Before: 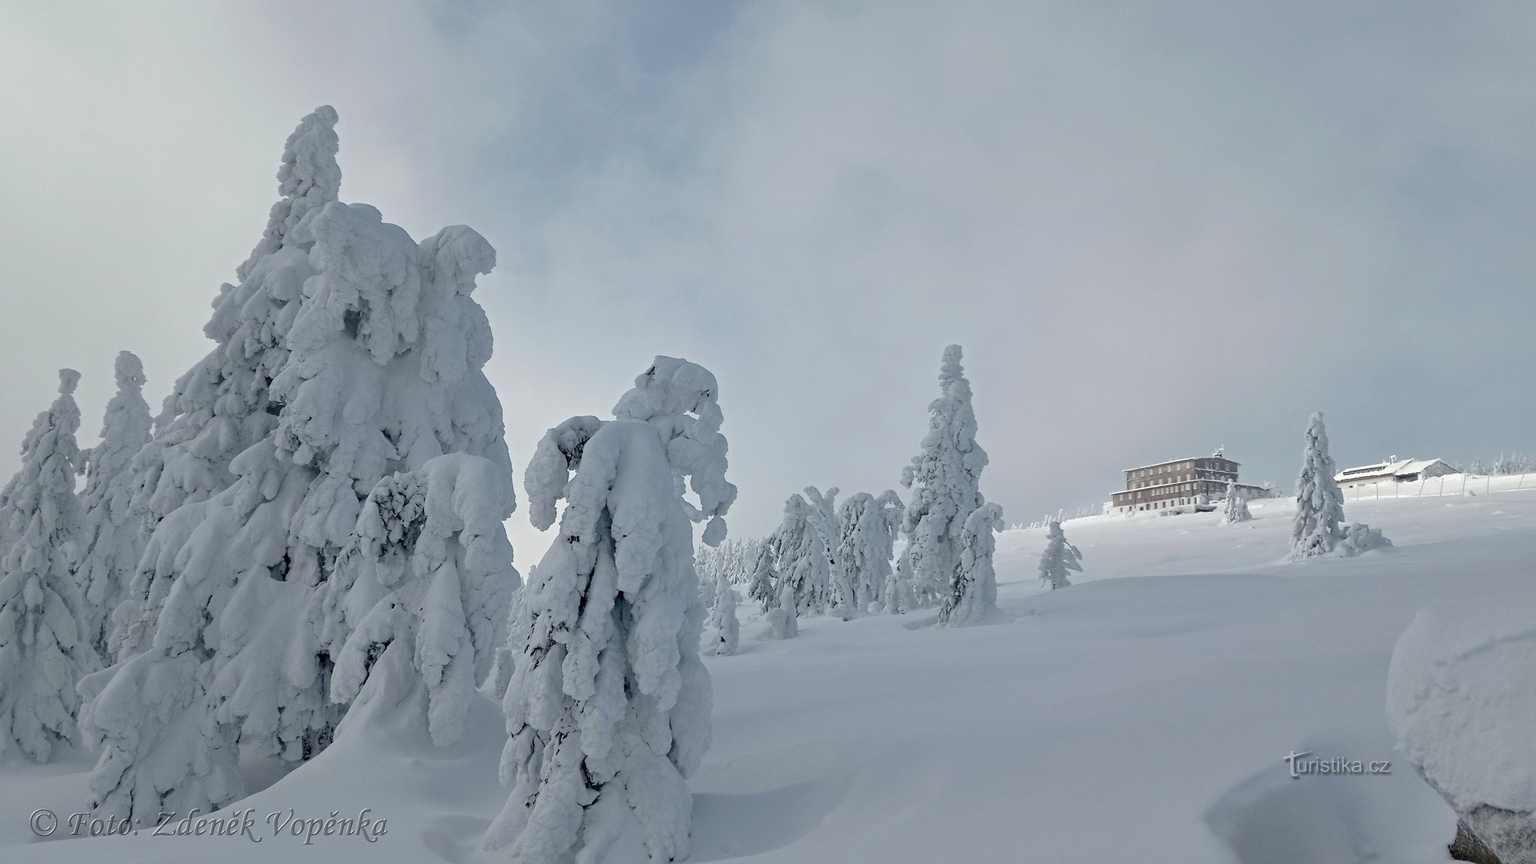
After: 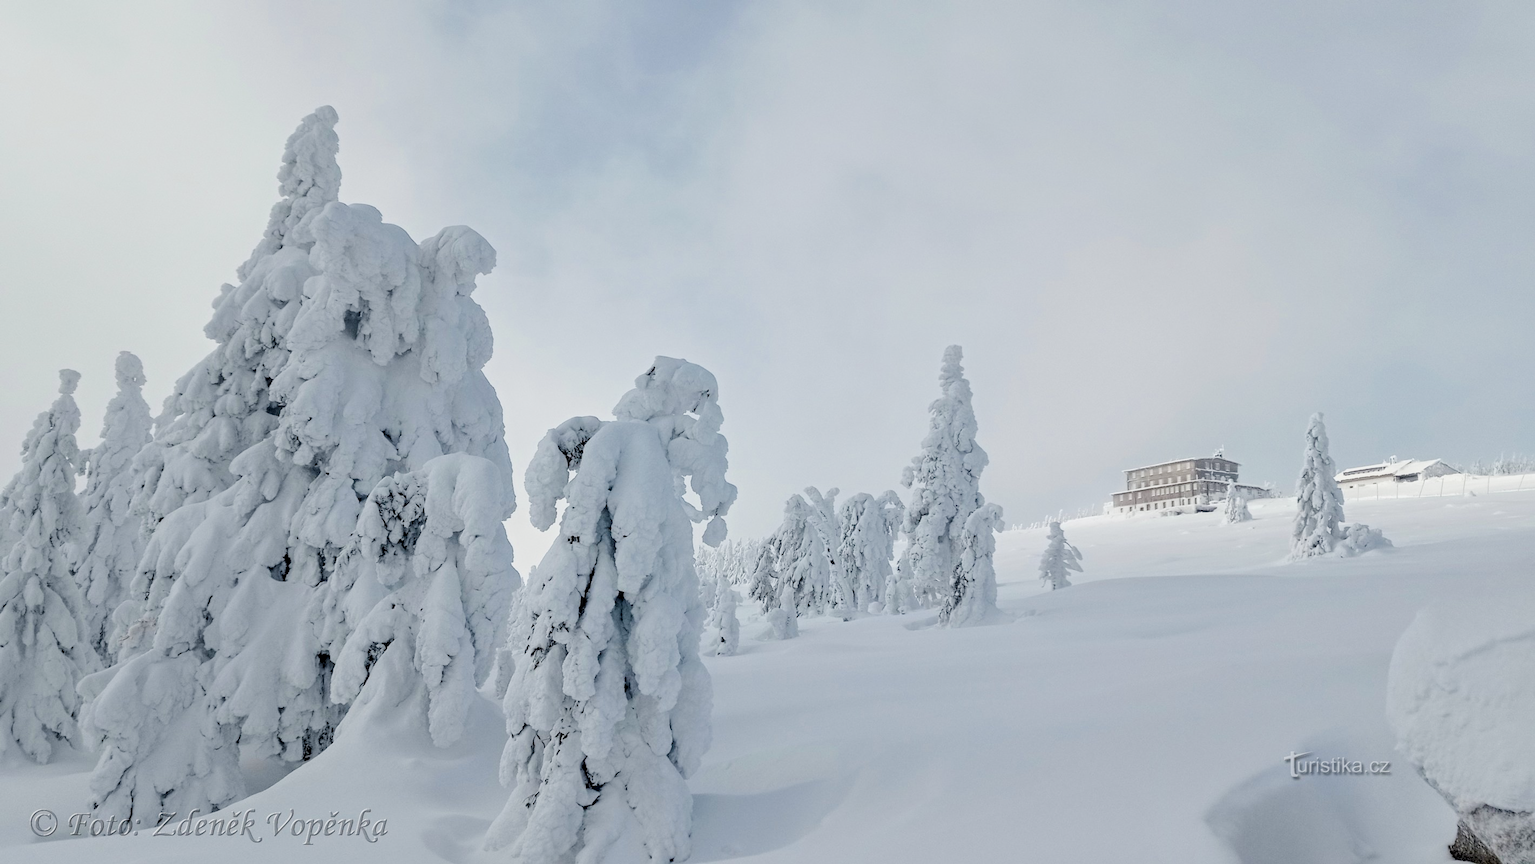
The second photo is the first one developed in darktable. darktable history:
exposure: exposure 0.513 EV, compensate highlight preservation false
filmic rgb: black relative exposure -7.38 EV, white relative exposure 5.08 EV, hardness 3.2
local contrast: on, module defaults
tone equalizer: -8 EV -0.428 EV, -7 EV -0.421 EV, -6 EV -0.356 EV, -5 EV -0.189 EV, -3 EV 0.23 EV, -2 EV 0.344 EV, -1 EV 0.411 EV, +0 EV 0.44 EV
